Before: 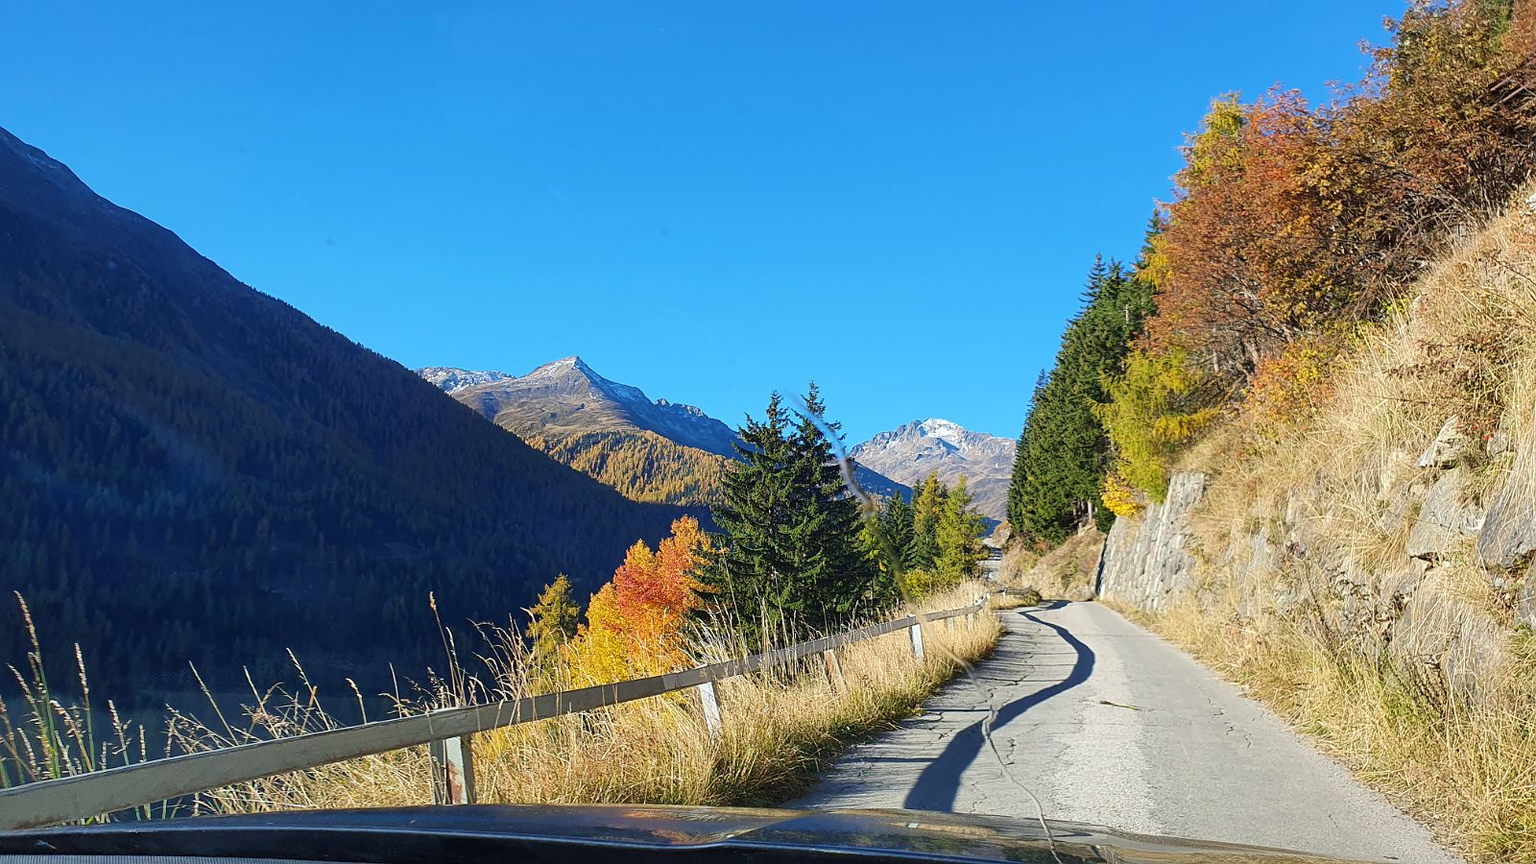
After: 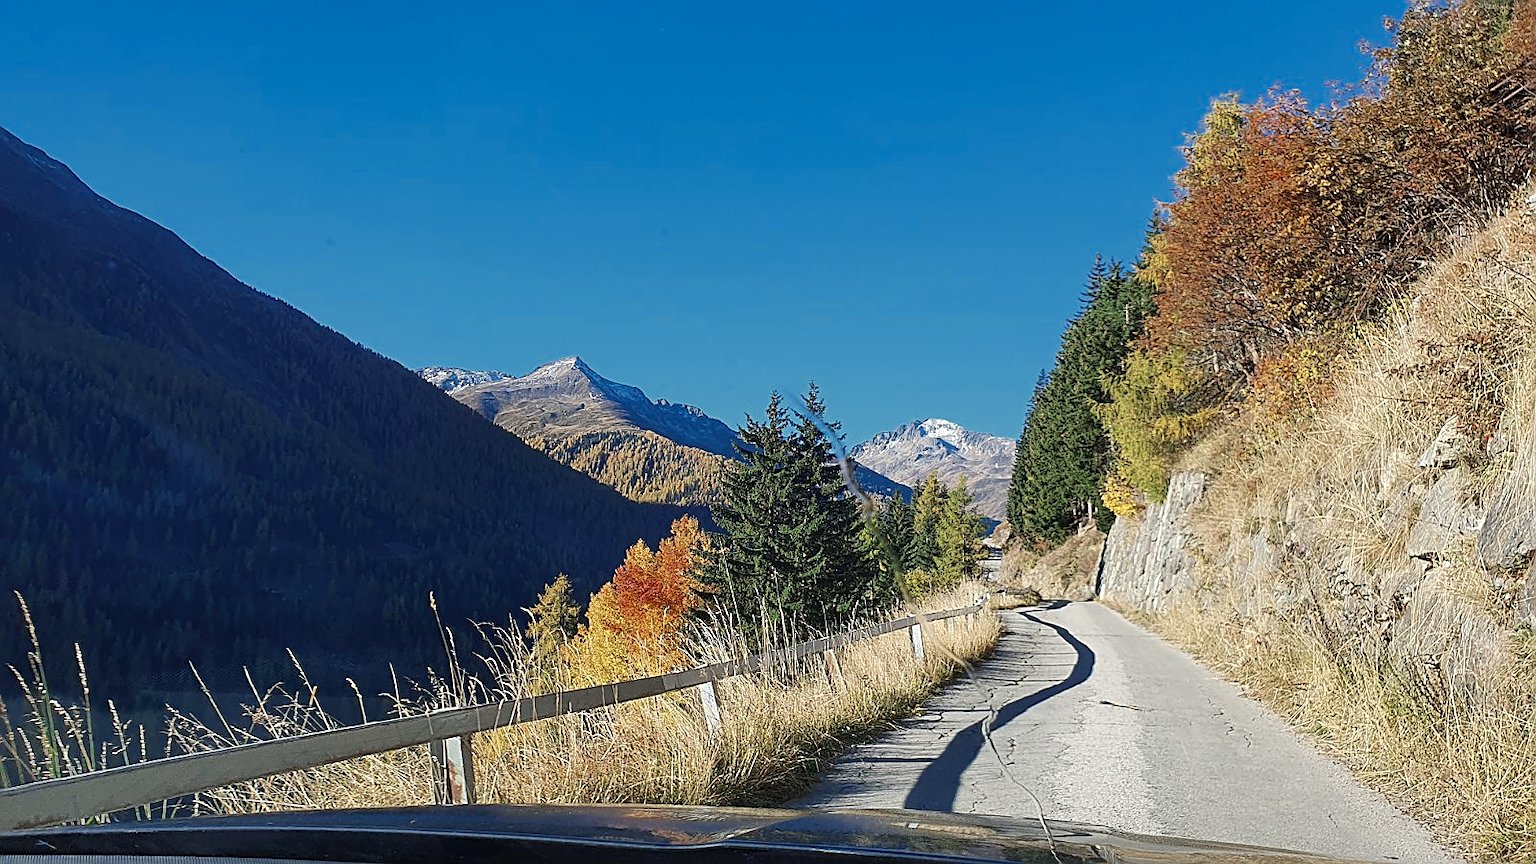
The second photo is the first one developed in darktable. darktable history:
color zones: curves: ch0 [(0, 0.5) (0.125, 0.4) (0.25, 0.5) (0.375, 0.4) (0.5, 0.4) (0.625, 0.35) (0.75, 0.35) (0.875, 0.5)]; ch1 [(0, 0.35) (0.125, 0.45) (0.25, 0.35) (0.375, 0.35) (0.5, 0.35) (0.625, 0.35) (0.75, 0.45) (0.875, 0.35)]; ch2 [(0, 0.6) (0.125, 0.5) (0.25, 0.5) (0.375, 0.6) (0.5, 0.6) (0.625, 0.5) (0.75, 0.5) (0.875, 0.5)]
sharpen: on, module defaults
